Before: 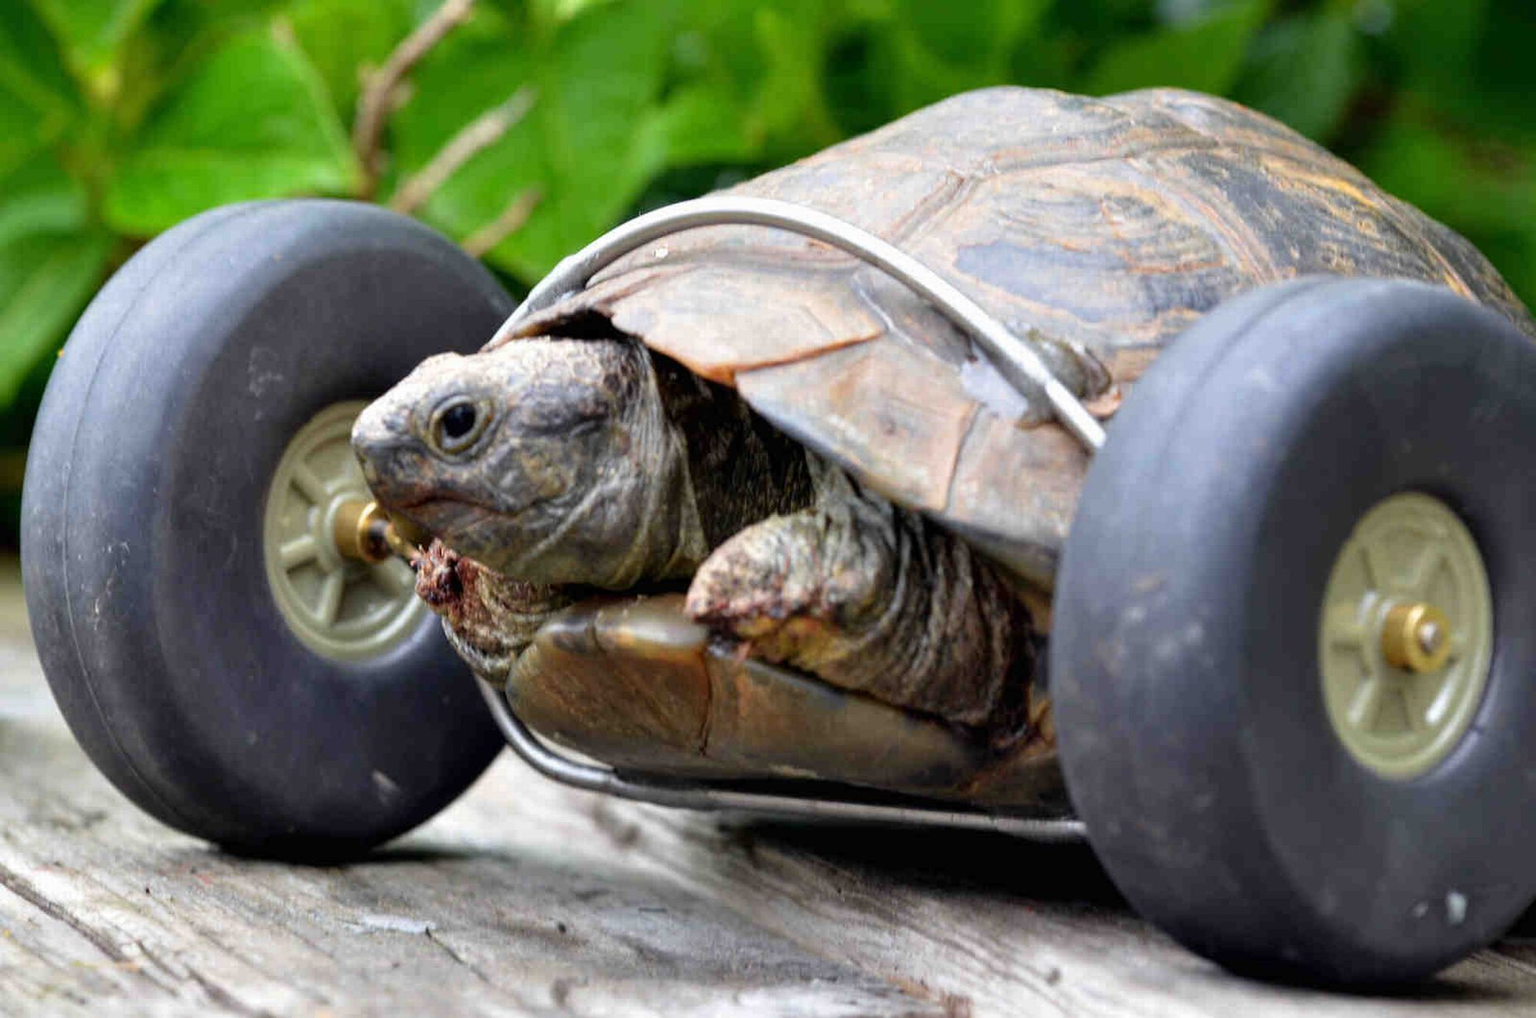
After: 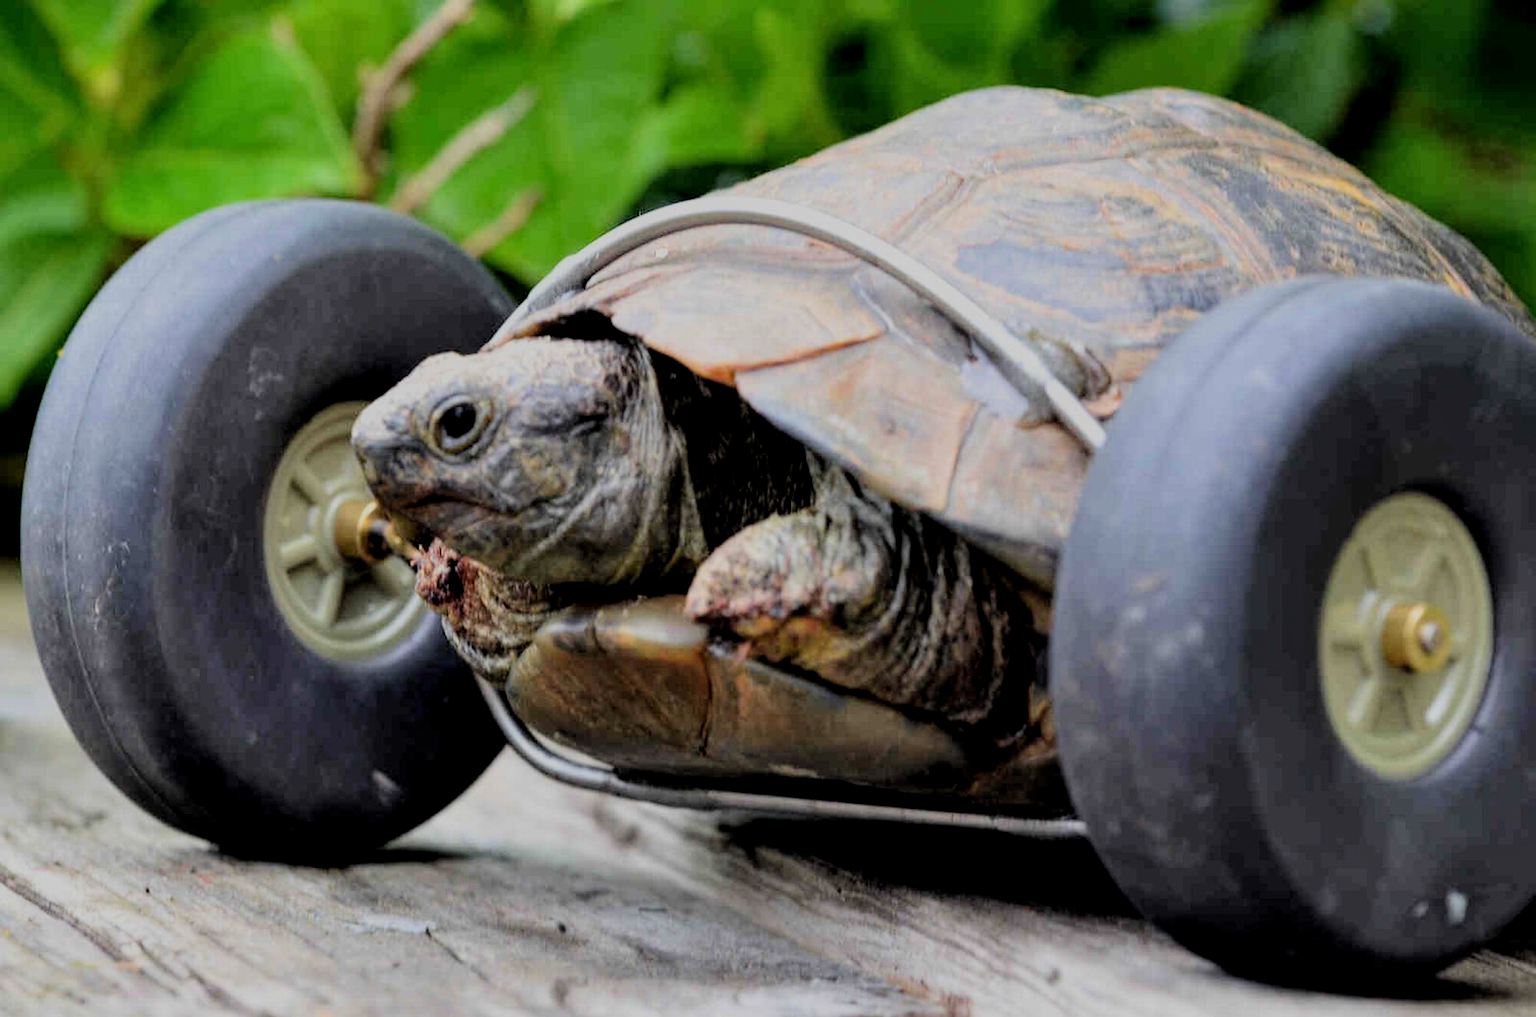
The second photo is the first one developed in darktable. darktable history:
filmic rgb: black relative exposure -6.15 EV, white relative exposure 6.96 EV, hardness 2.23, color science v6 (2022)
local contrast: highlights 100%, shadows 100%, detail 120%, midtone range 0.2
